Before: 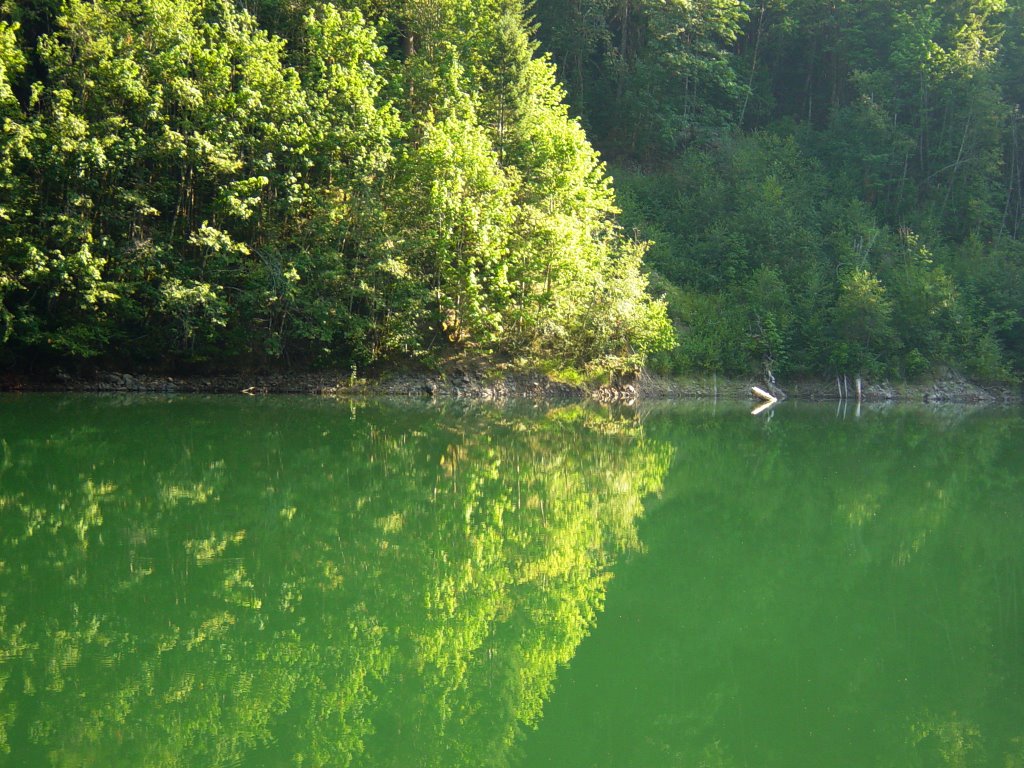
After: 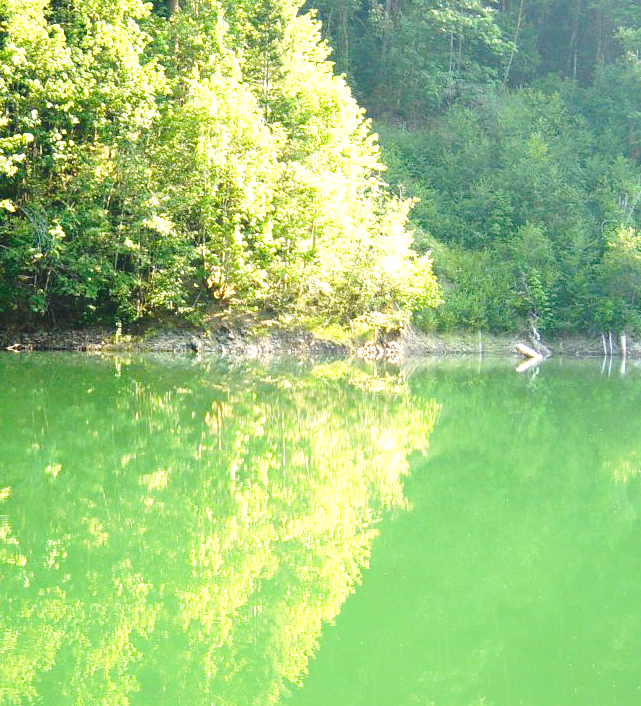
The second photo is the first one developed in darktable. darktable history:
base curve: curves: ch0 [(0, 0) (0.028, 0.03) (0.121, 0.232) (0.46, 0.748) (0.859, 0.968) (1, 1)], preserve colors none
crop and rotate: left 22.995%, top 5.638%, right 14.377%, bottom 2.36%
exposure: exposure 1 EV, compensate exposure bias true, compensate highlight preservation false
